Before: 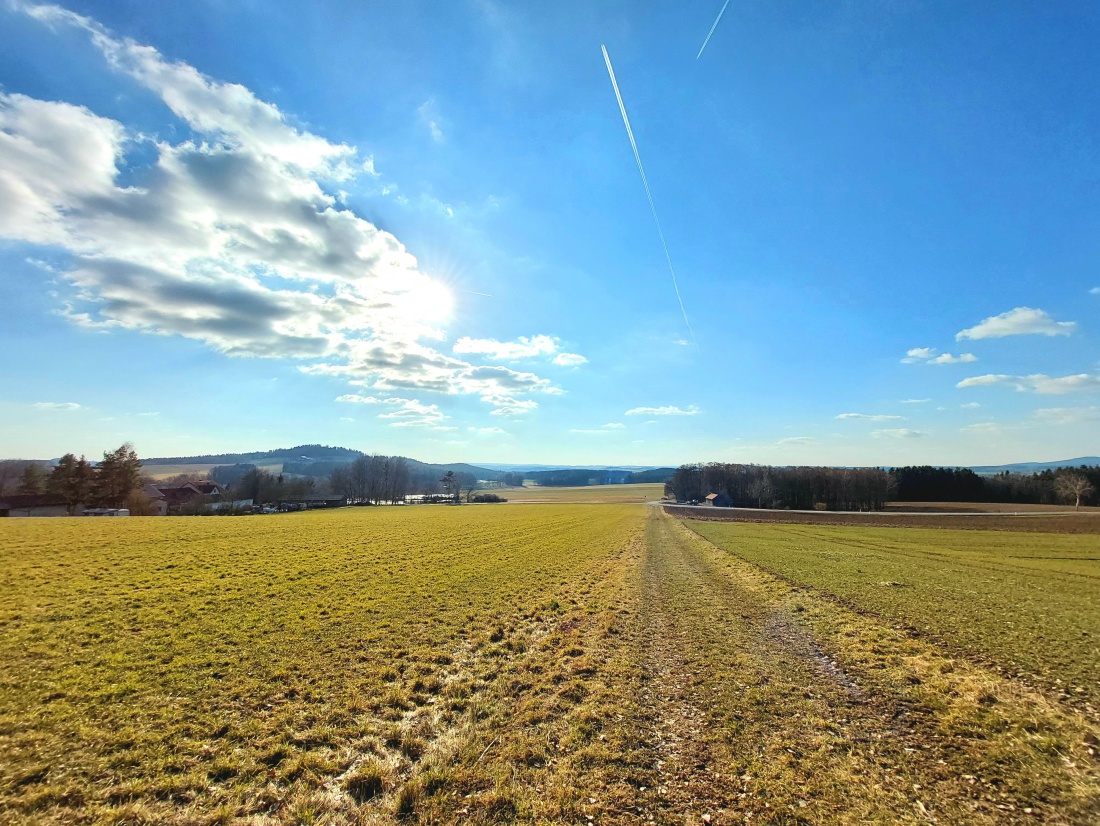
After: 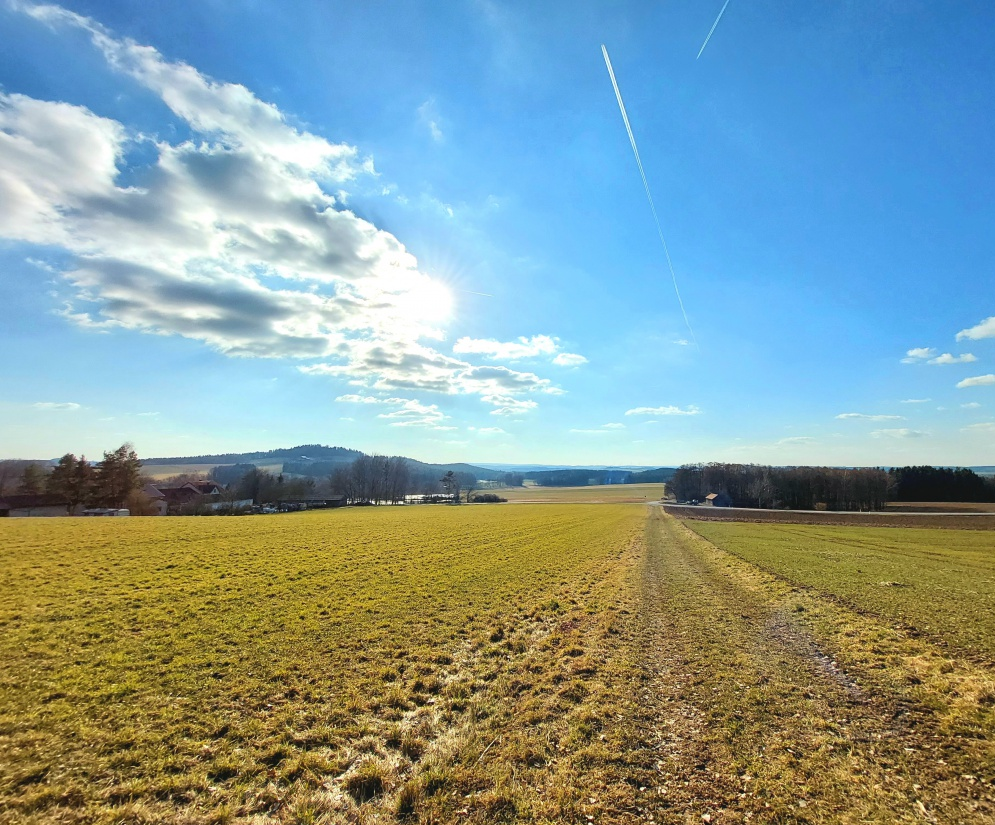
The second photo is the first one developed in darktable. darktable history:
crop: right 9.481%, bottom 0.024%
